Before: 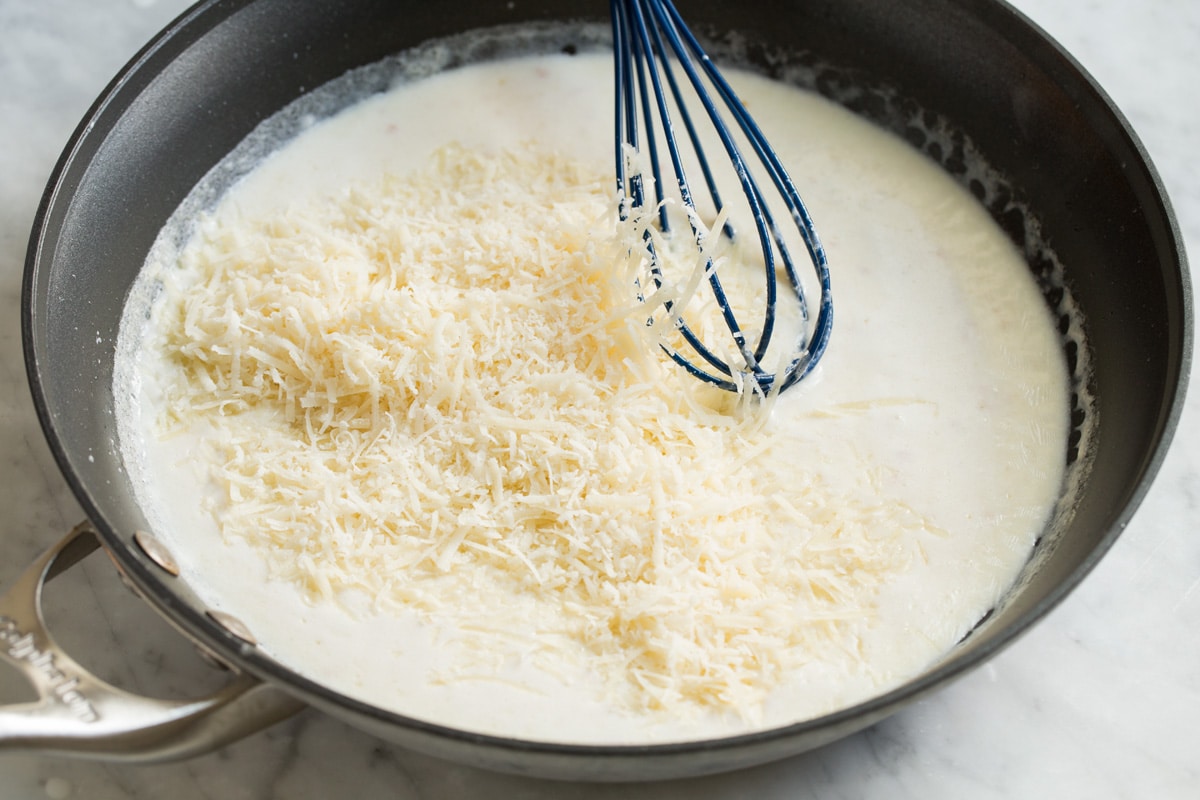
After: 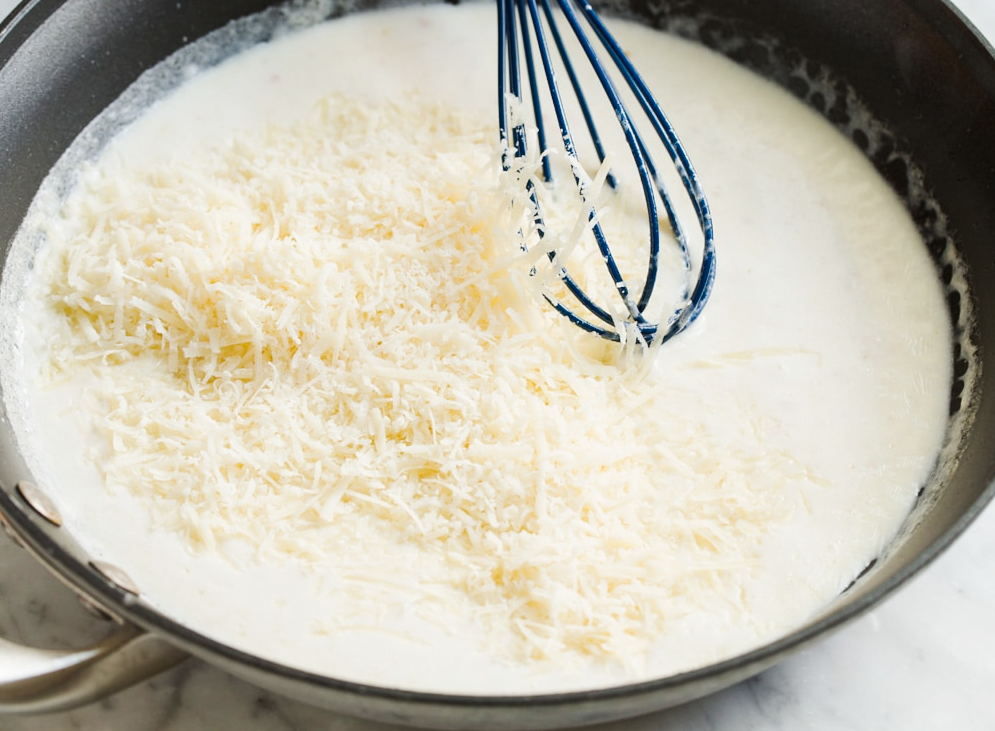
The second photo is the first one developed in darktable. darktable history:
crop: left 9.776%, top 6.306%, right 7.228%, bottom 2.299%
tone curve: curves: ch0 [(0, 0) (0.239, 0.248) (0.508, 0.606) (0.828, 0.878) (1, 1)]; ch1 [(0, 0) (0.401, 0.42) (0.442, 0.47) (0.492, 0.498) (0.511, 0.516) (0.555, 0.586) (0.681, 0.739) (1, 1)]; ch2 [(0, 0) (0.411, 0.433) (0.5, 0.504) (0.545, 0.574) (1, 1)], preserve colors none
